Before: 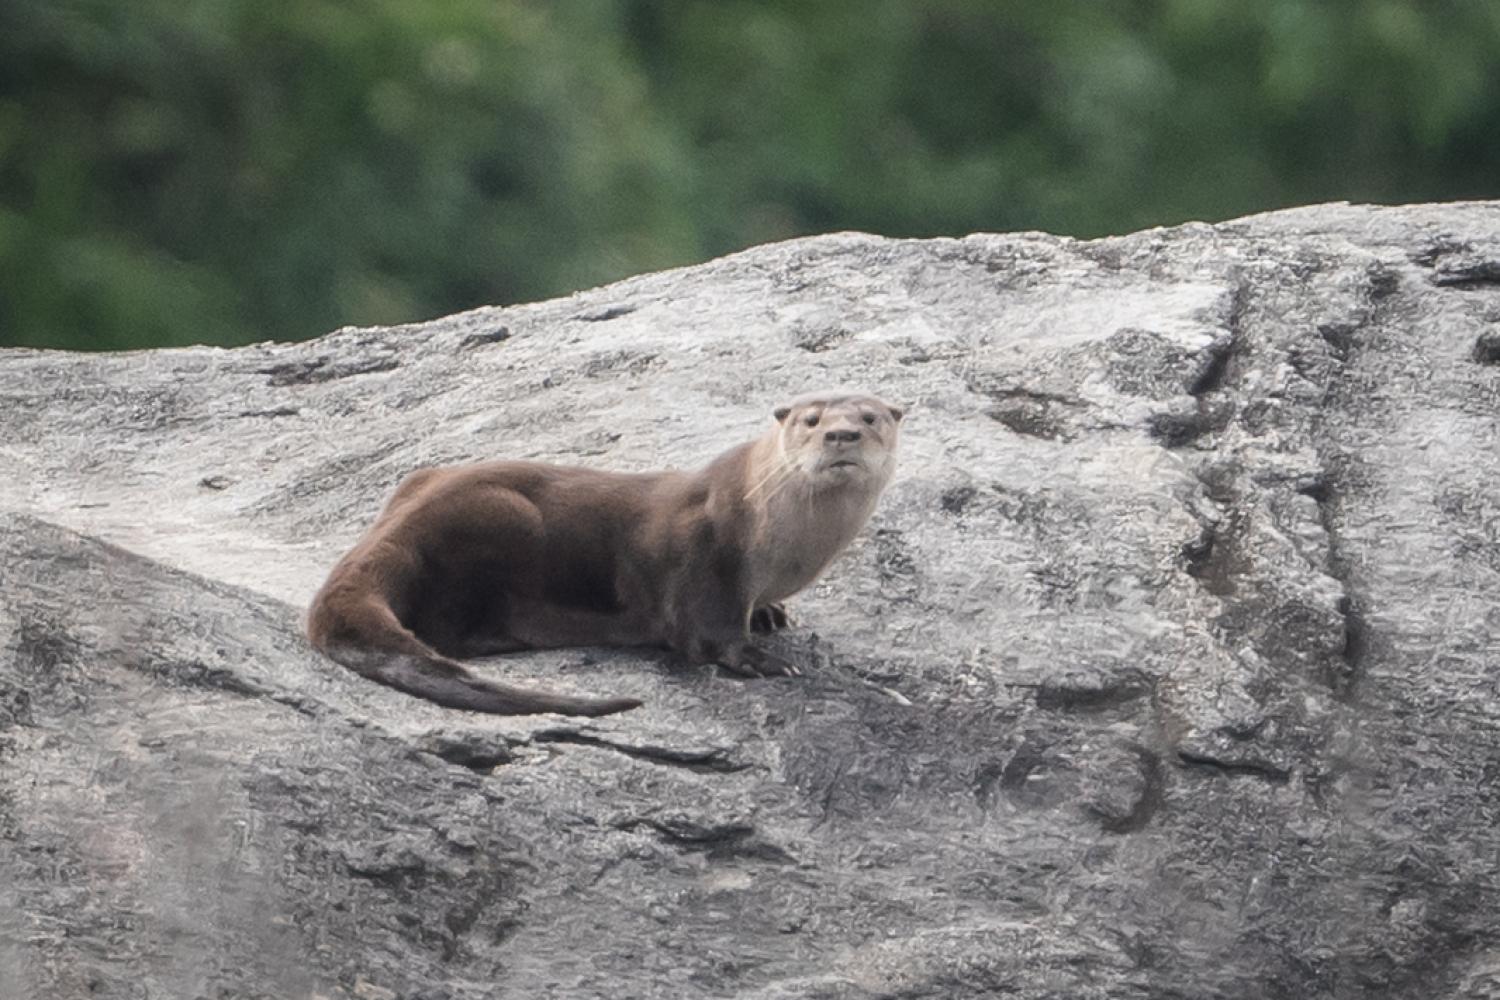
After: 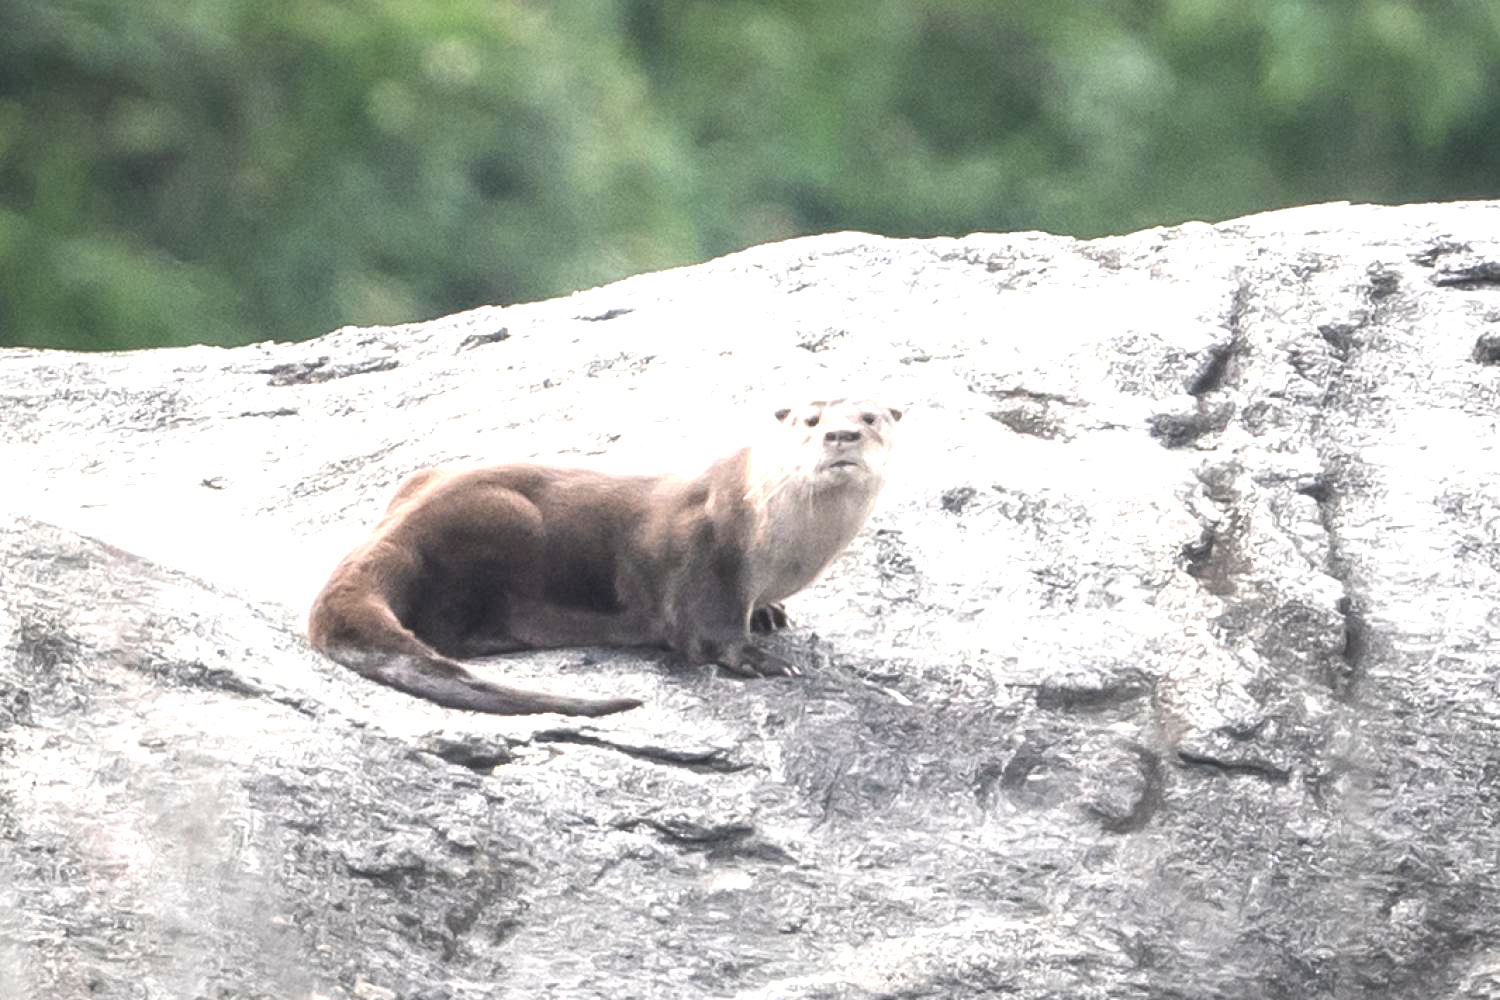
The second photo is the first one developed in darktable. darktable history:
exposure: black level correction 0, exposure 1.402 EV, compensate highlight preservation false
contrast brightness saturation: saturation -0.049
